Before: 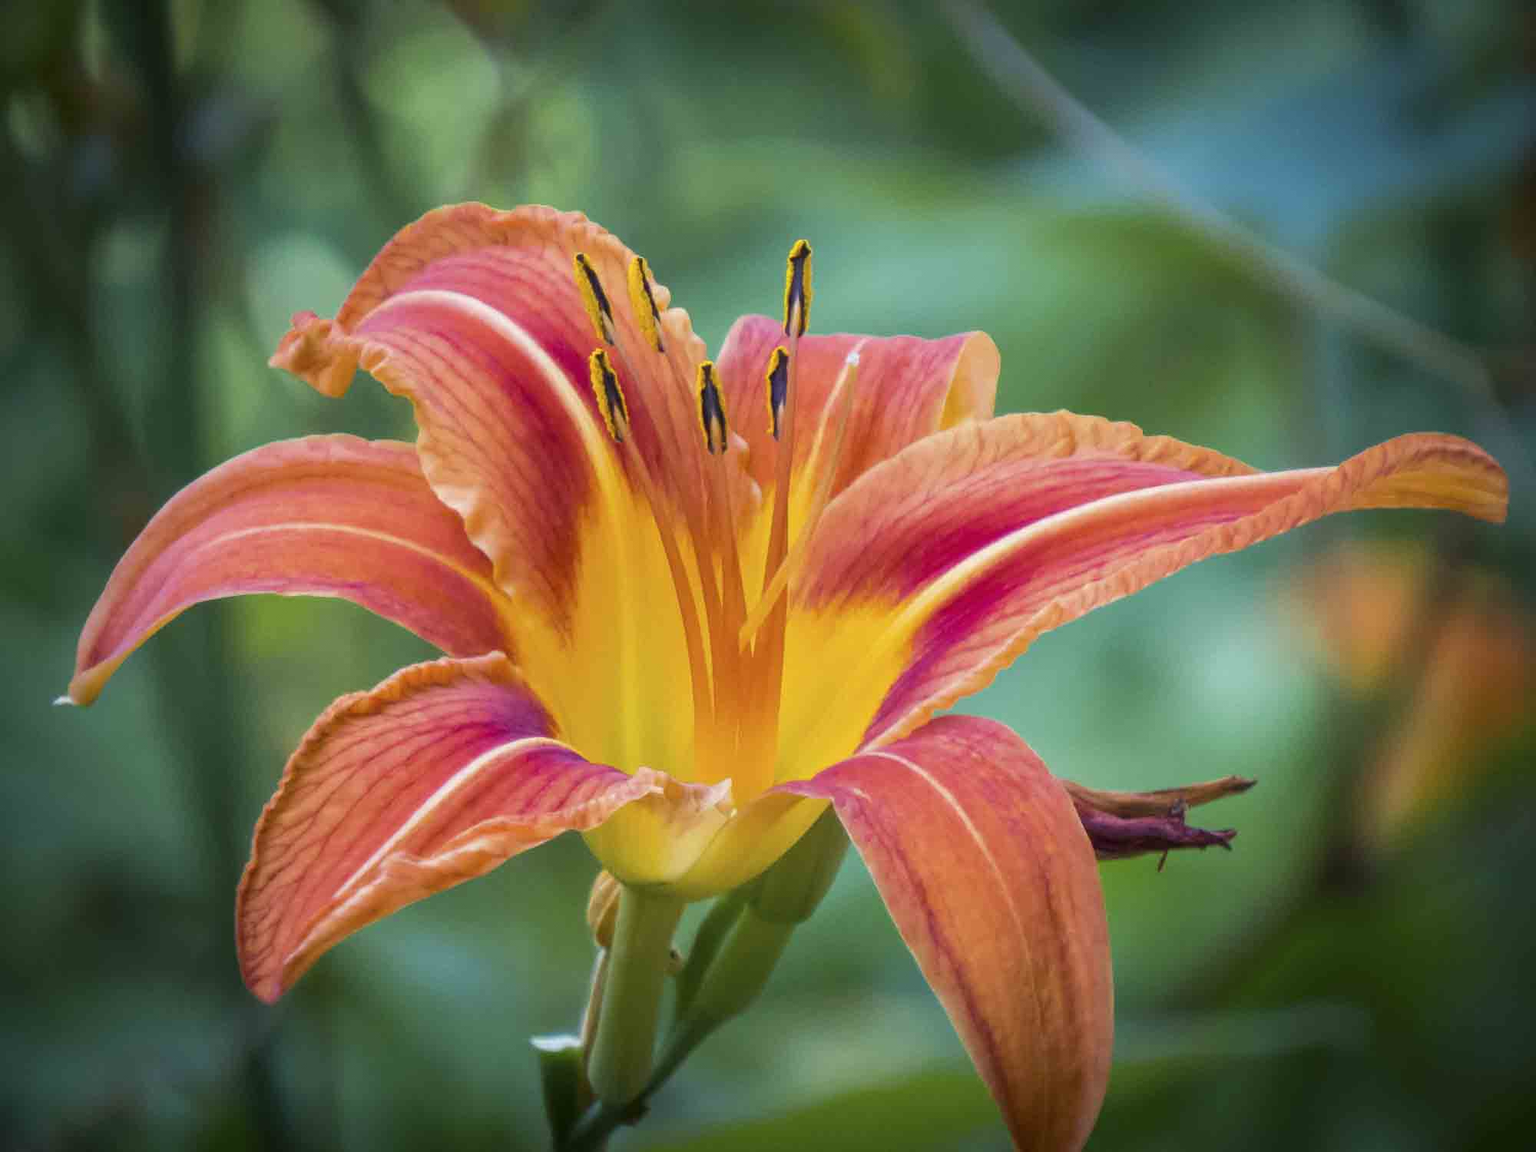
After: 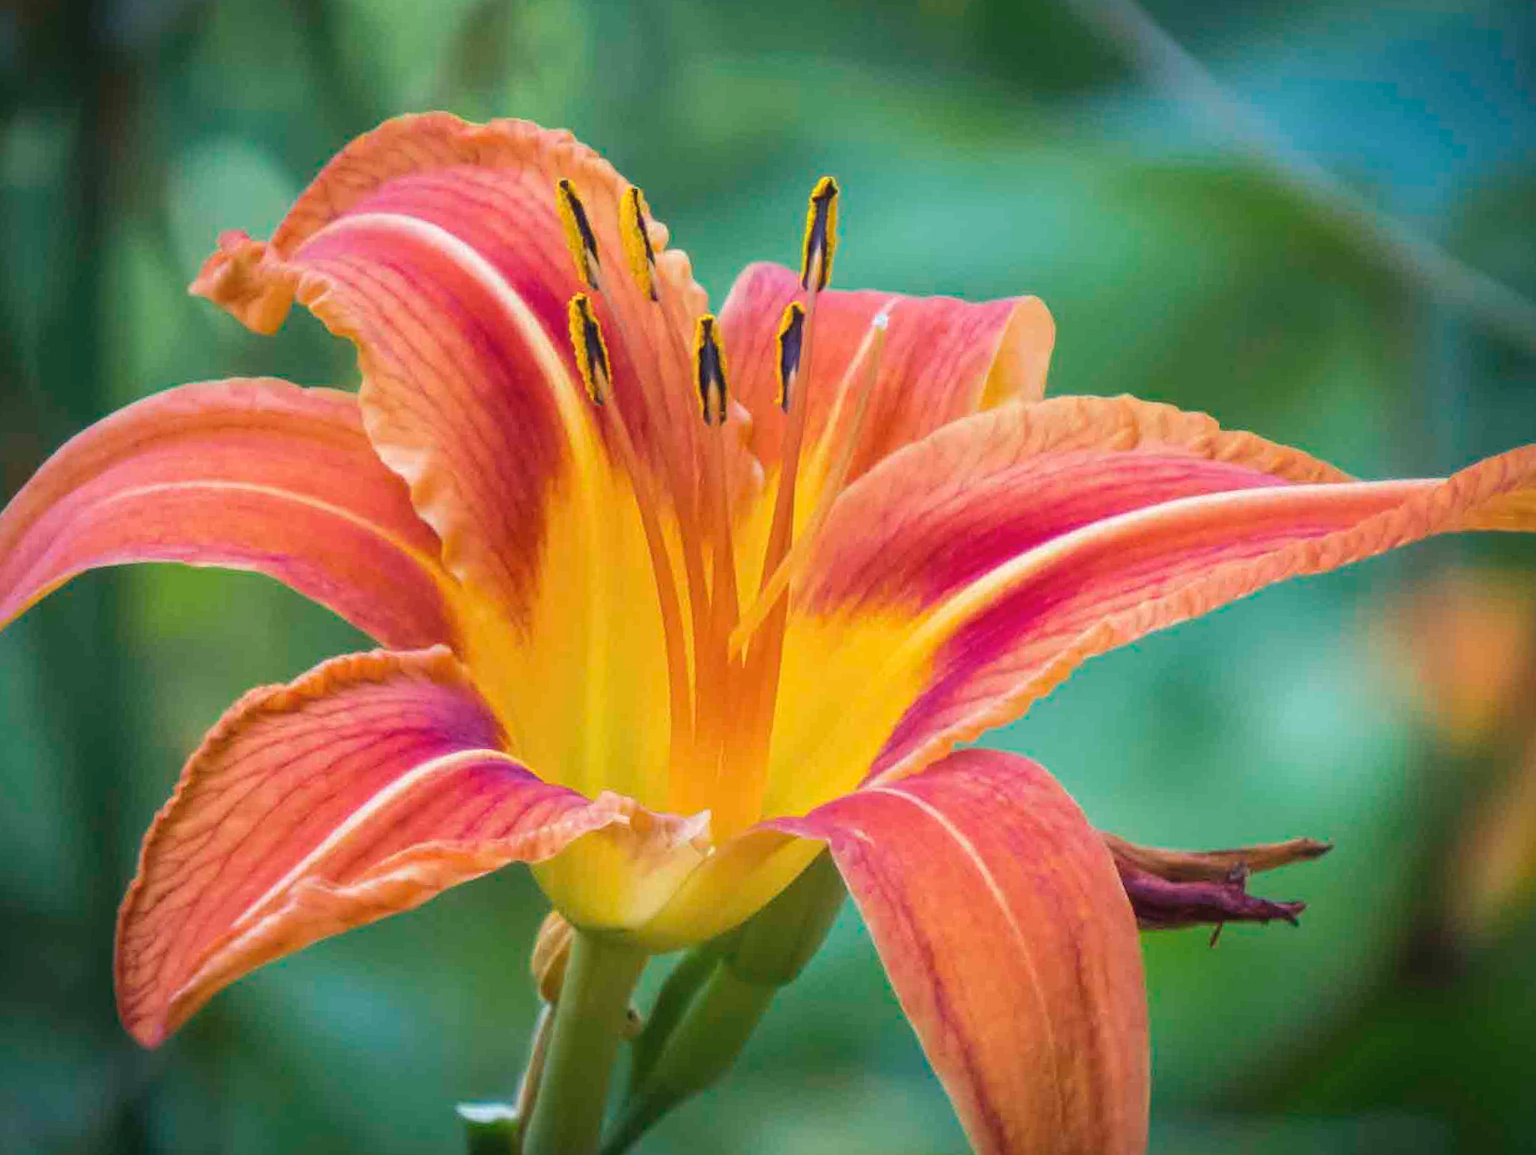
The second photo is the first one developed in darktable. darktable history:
crop and rotate: angle -3.01°, left 5.034%, top 5.213%, right 4.791%, bottom 4.326%
exposure: black level correction -0.004, exposure 0.034 EV, compensate highlight preservation false
tone equalizer: edges refinement/feathering 500, mask exposure compensation -1.57 EV, preserve details no
